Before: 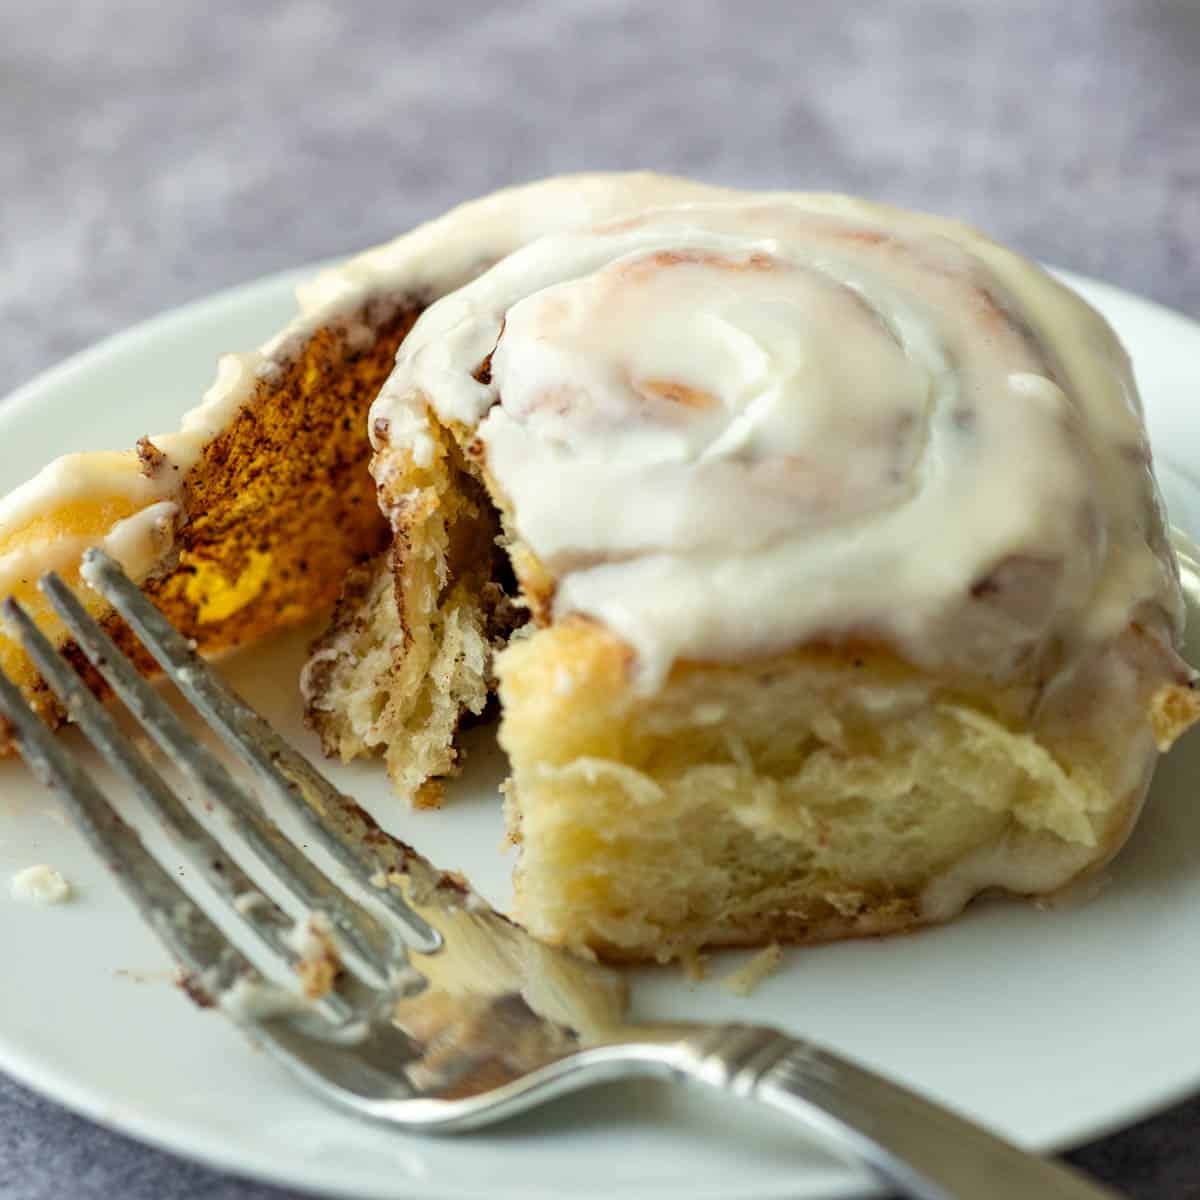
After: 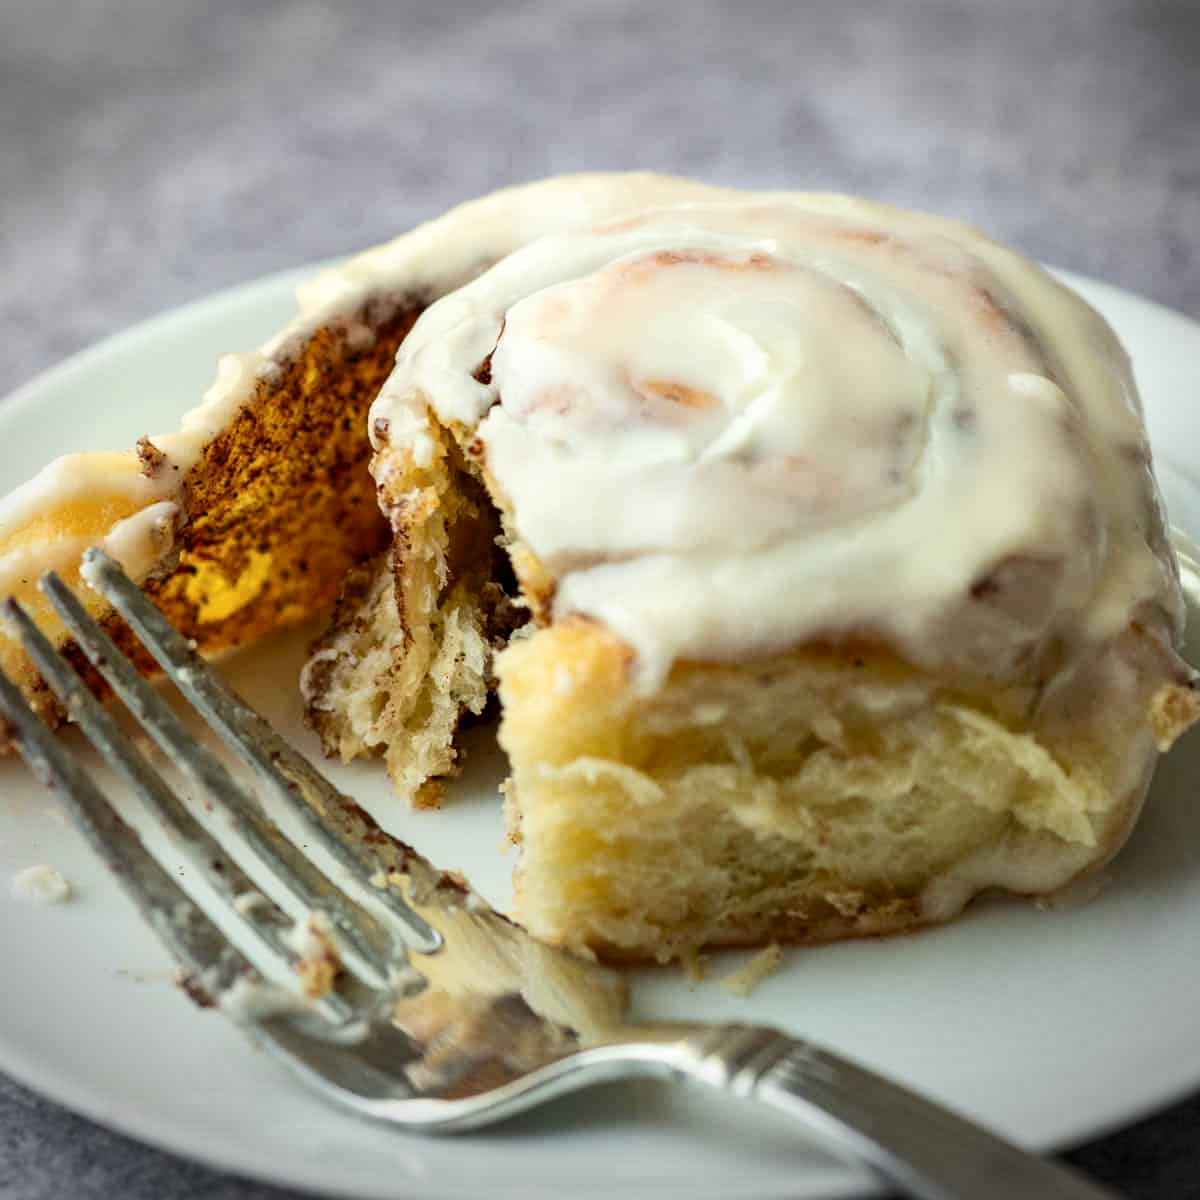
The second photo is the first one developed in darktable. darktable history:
vignetting: fall-off start 89.53%, fall-off radius 43.09%, width/height ratio 1.168
contrast brightness saturation: contrast 0.145
